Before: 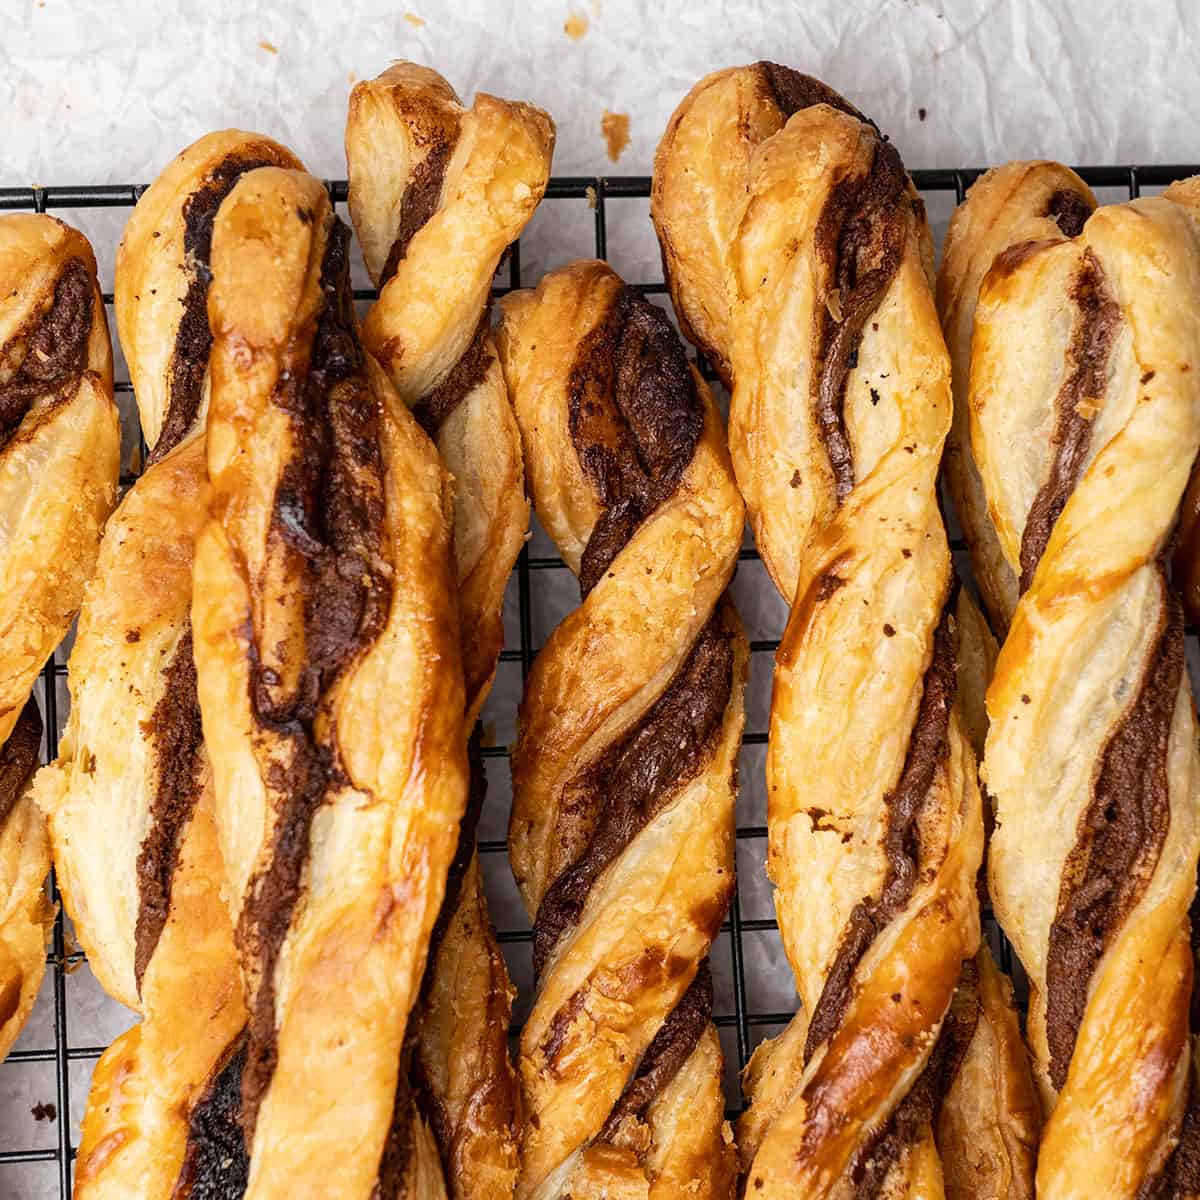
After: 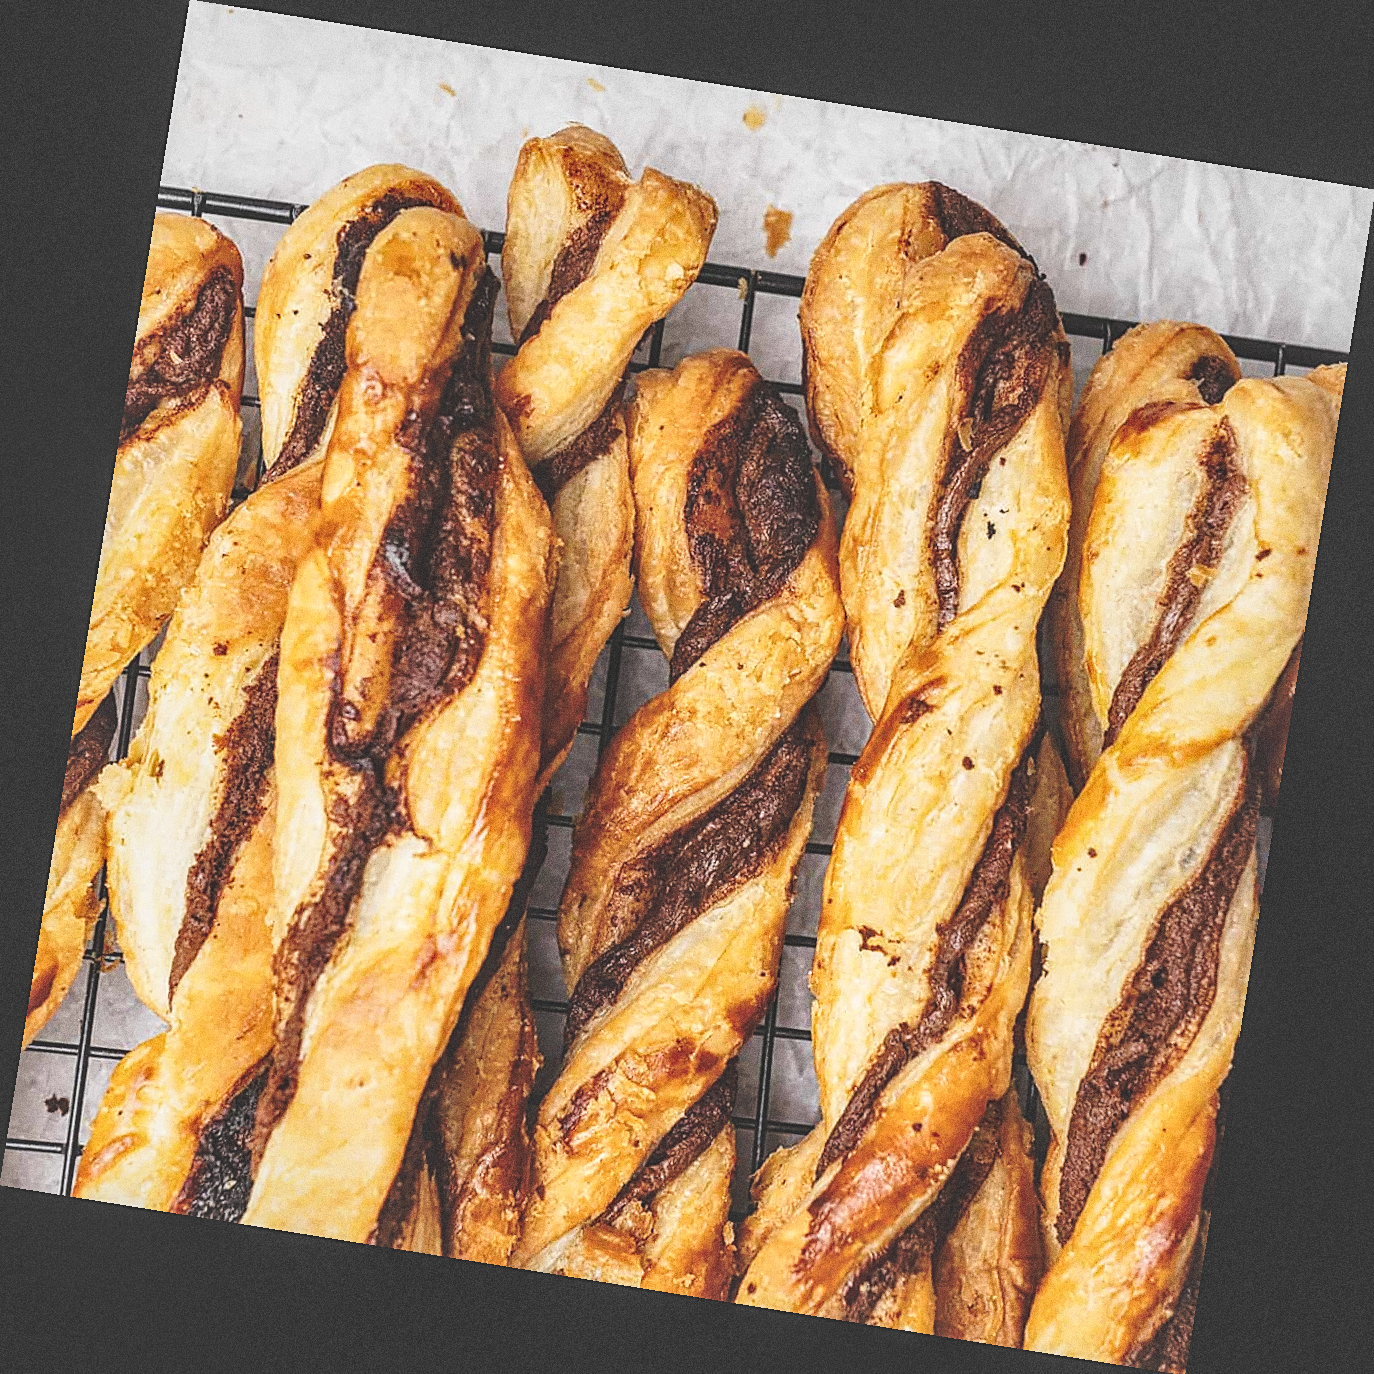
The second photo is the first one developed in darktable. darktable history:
local contrast: highlights 25%, detail 130%
shadows and highlights: shadows -20, white point adjustment -2, highlights -35
sharpen: on, module defaults
exposure: black level correction -0.041, exposure 0.064 EV, compensate highlight preservation false
tone curve: curves: ch0 [(0, 0) (0.003, 0.047) (0.011, 0.051) (0.025, 0.051) (0.044, 0.057) (0.069, 0.068) (0.1, 0.076) (0.136, 0.108) (0.177, 0.166) (0.224, 0.229) (0.277, 0.299) (0.335, 0.364) (0.399, 0.46) (0.468, 0.553) (0.543, 0.639) (0.623, 0.724) (0.709, 0.808) (0.801, 0.886) (0.898, 0.954) (1, 1)], preserve colors none
contrast brightness saturation: contrast 0.07
rotate and perspective: rotation 9.12°, automatic cropping off
grain: coarseness 0.09 ISO, strength 40%
